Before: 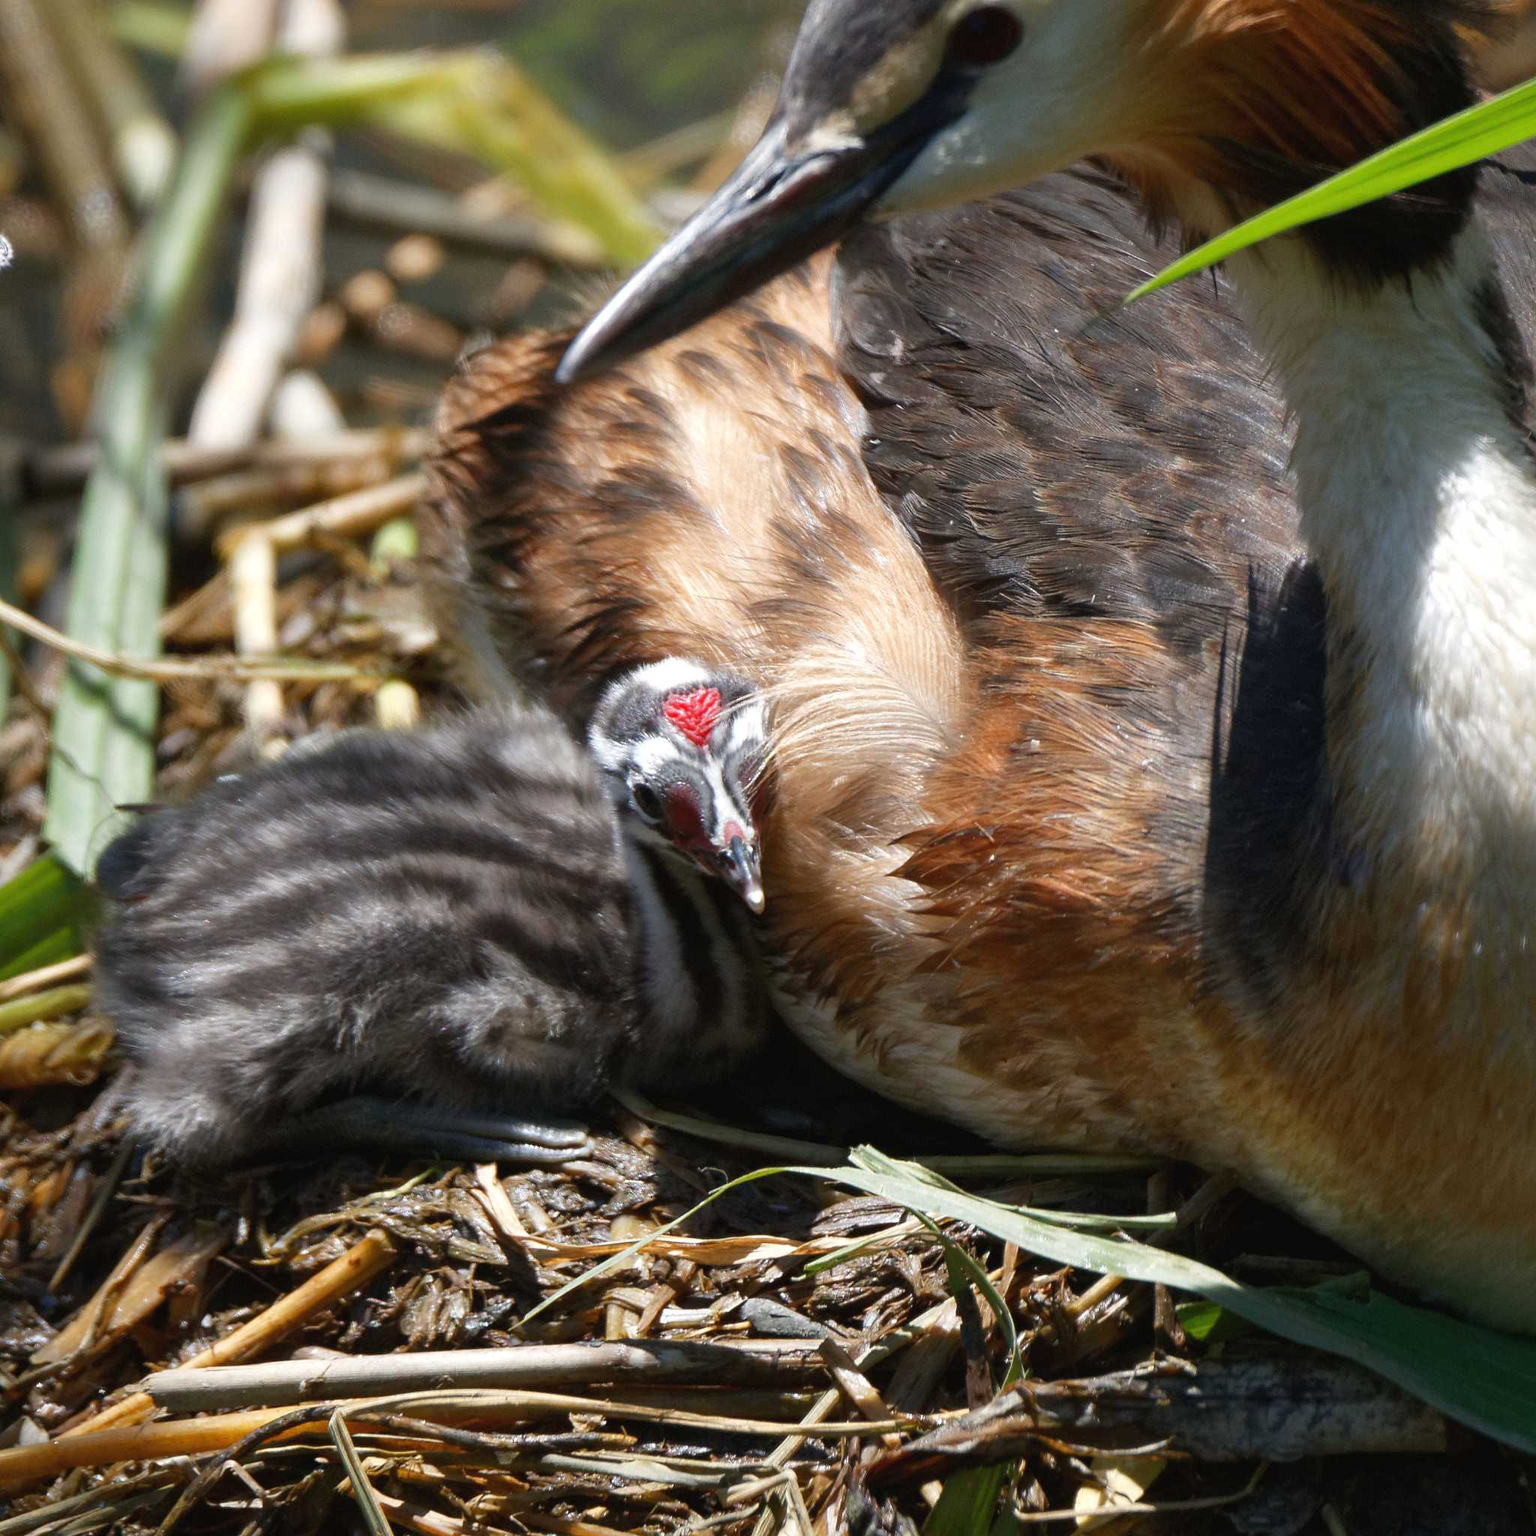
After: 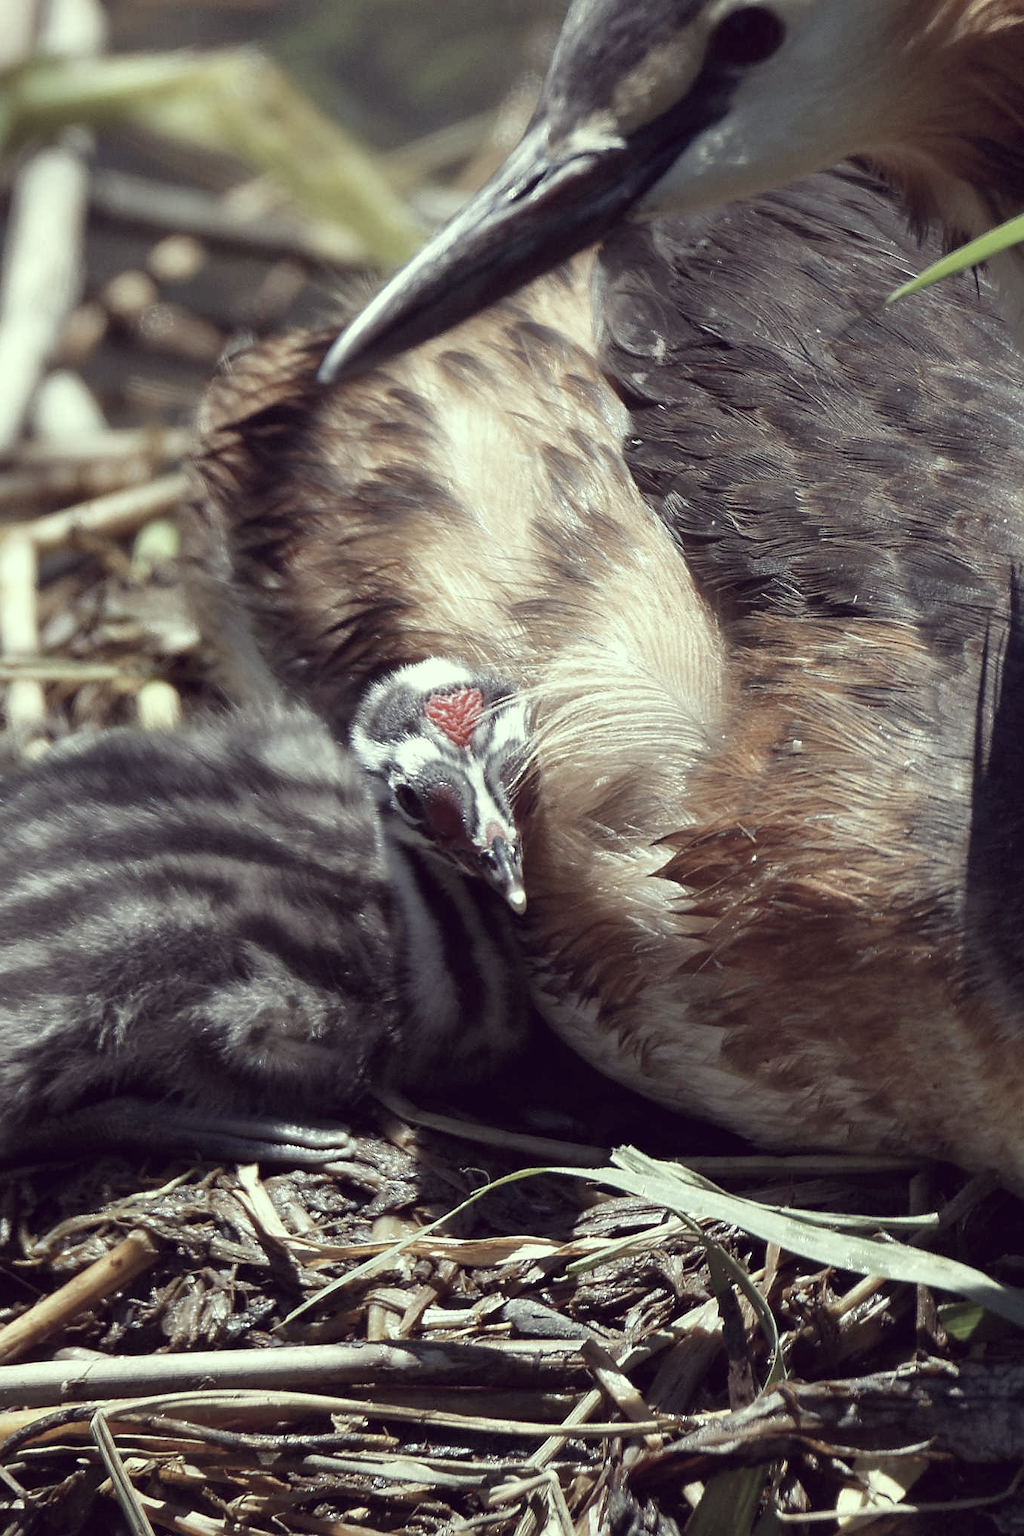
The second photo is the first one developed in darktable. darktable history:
sharpen: radius 1.473, amount 0.407, threshold 1.252
crop and rotate: left 15.562%, right 17.74%
color correction: highlights a* -20.24, highlights b* 20.44, shadows a* 19.63, shadows b* -20.19, saturation 0.442
